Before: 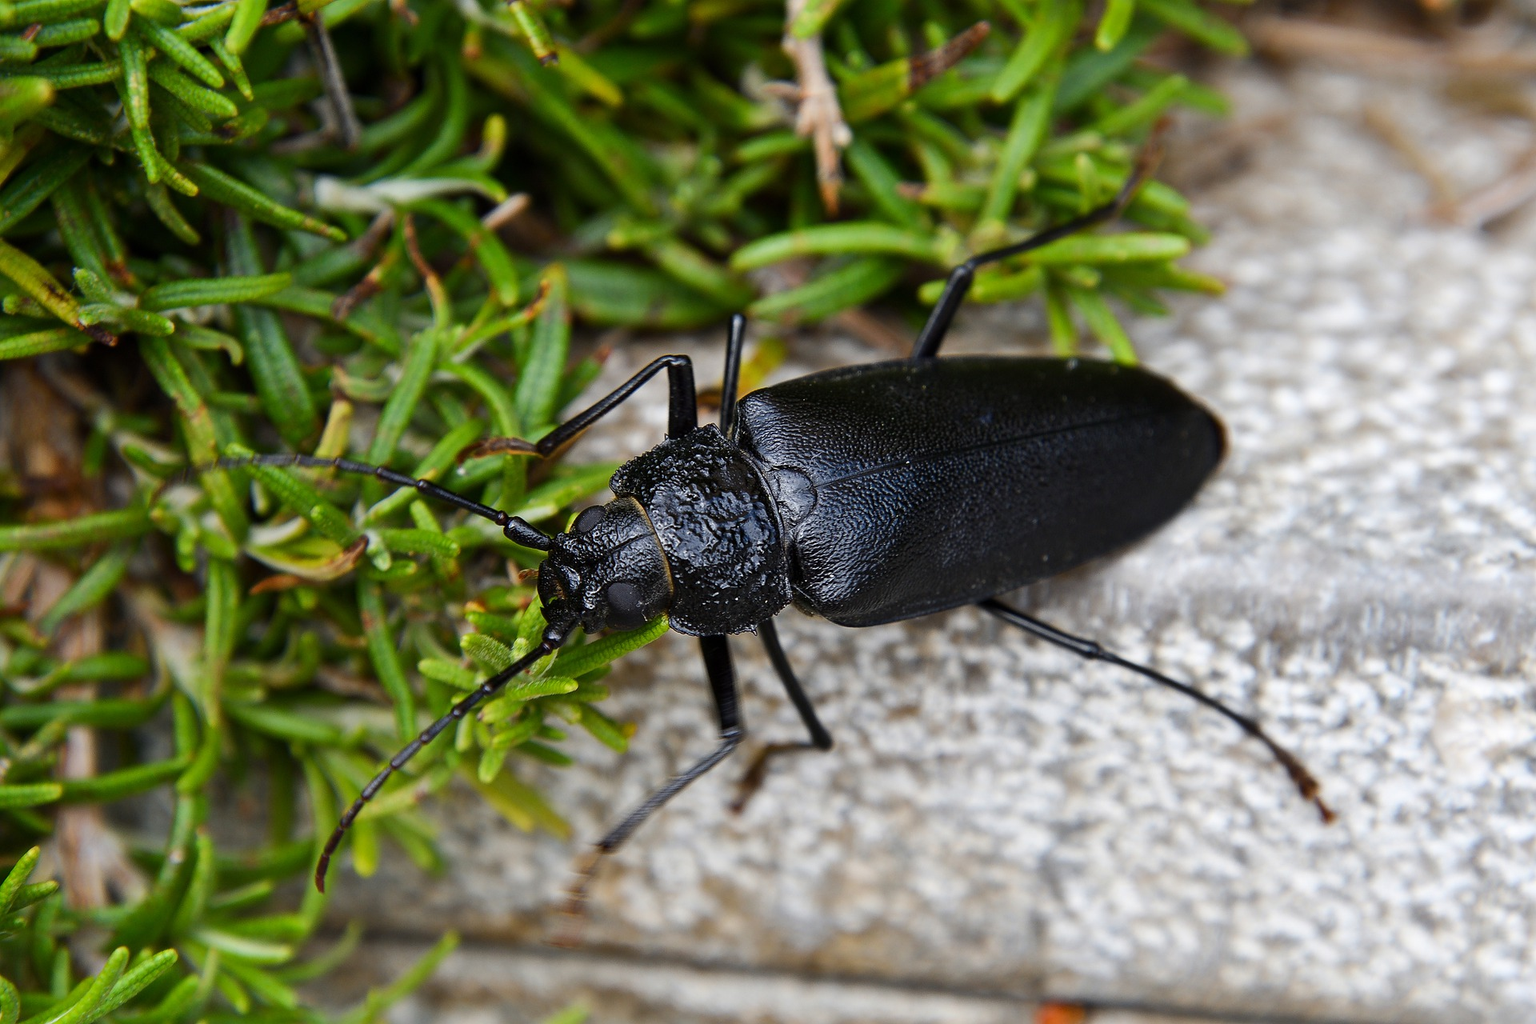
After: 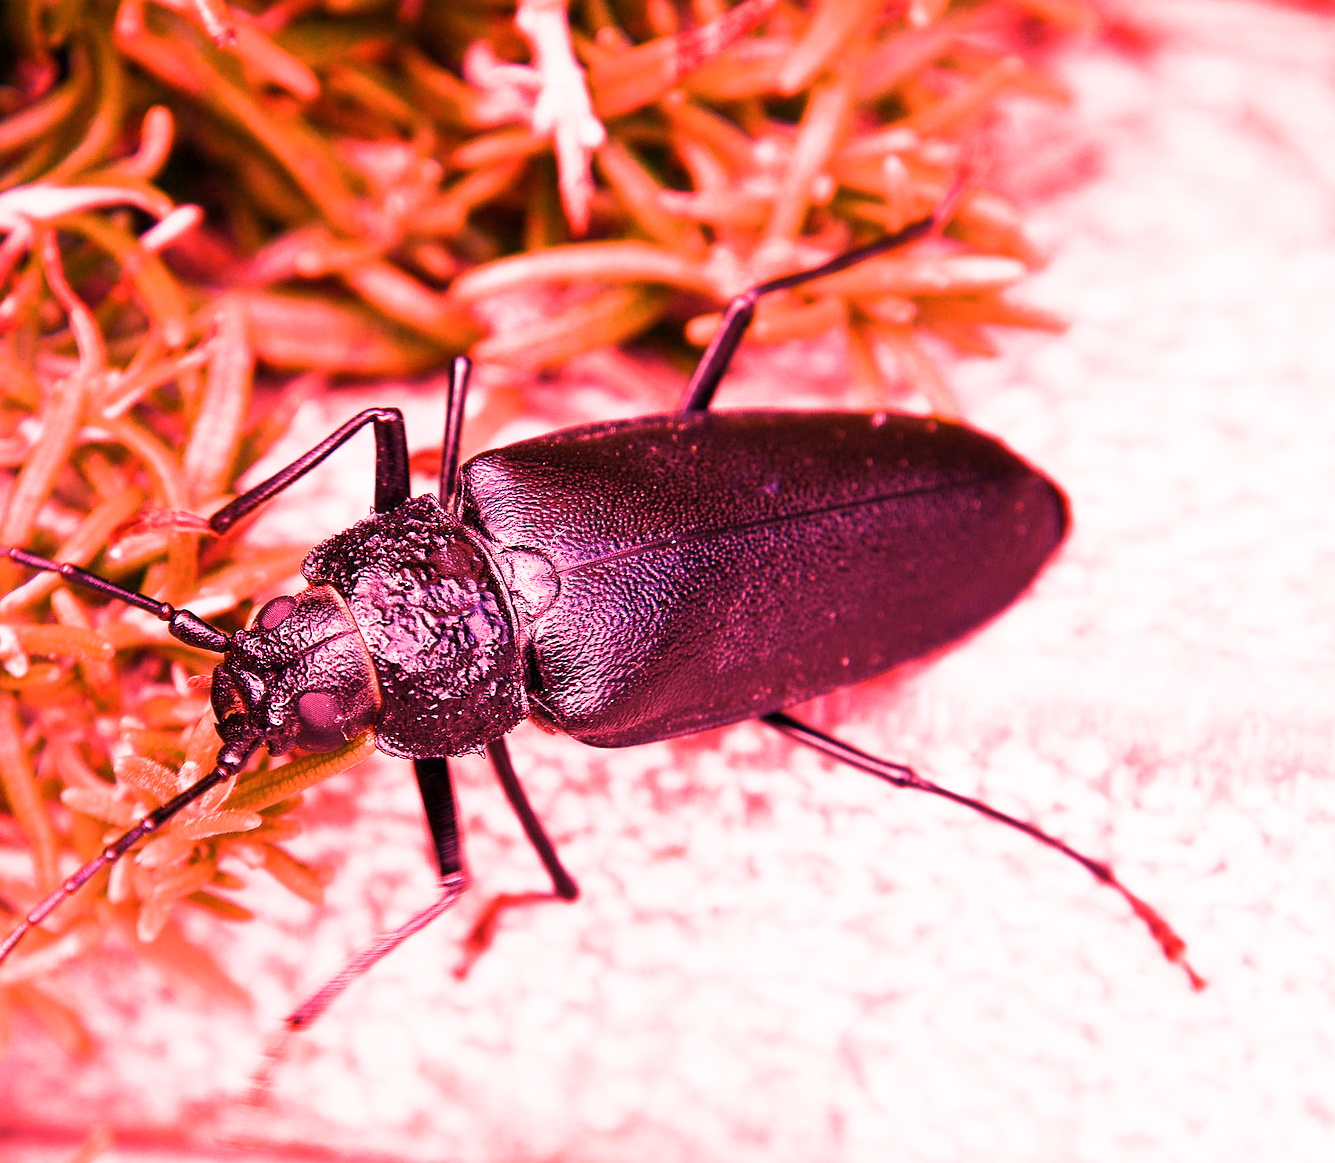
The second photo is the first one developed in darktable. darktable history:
crop and rotate: left 24.034%, top 2.838%, right 6.406%, bottom 6.299%
sigmoid: contrast 1.22, skew 0.65
white balance: red 4.26, blue 1.802
